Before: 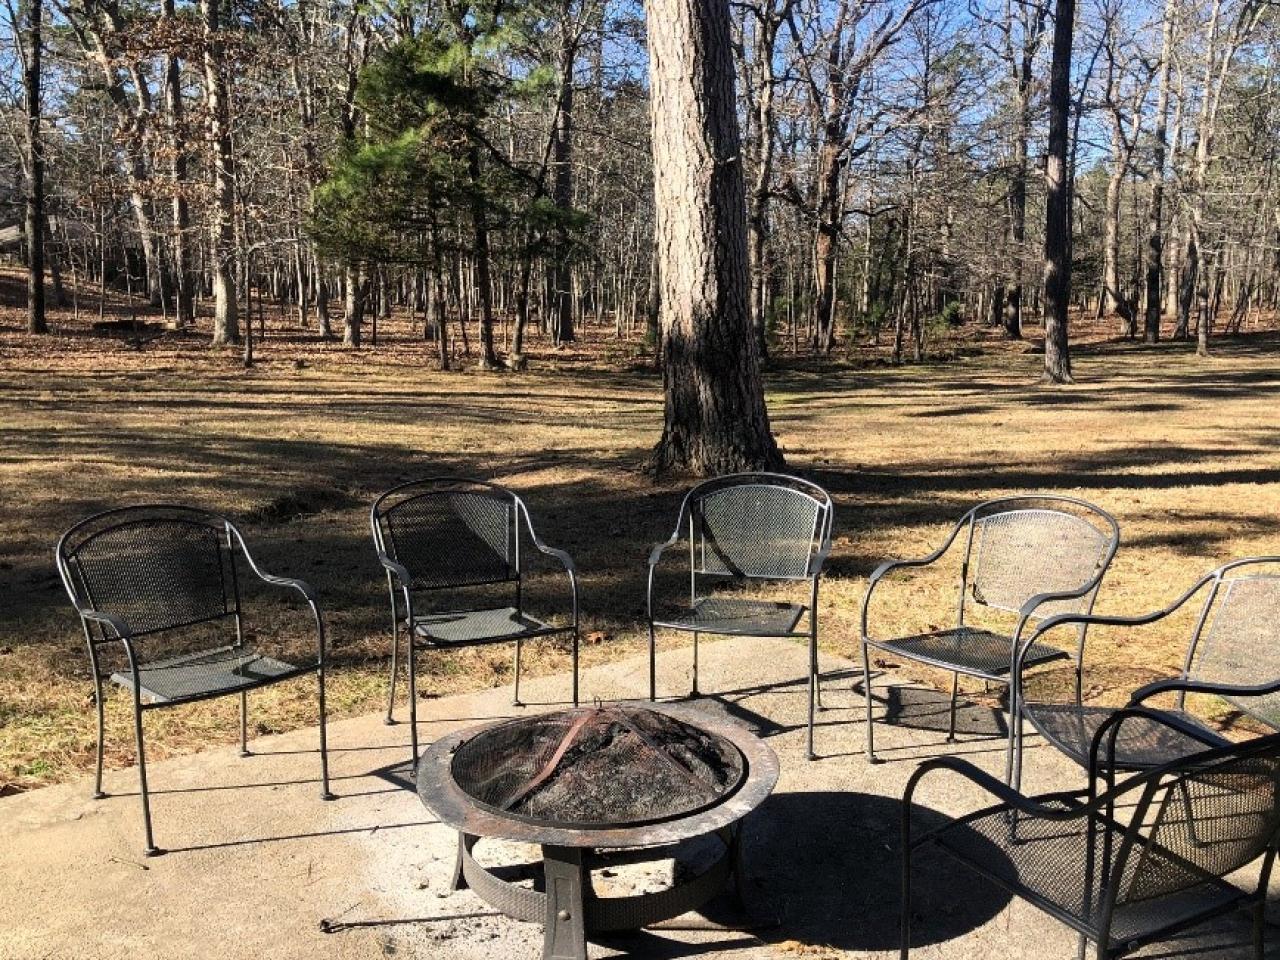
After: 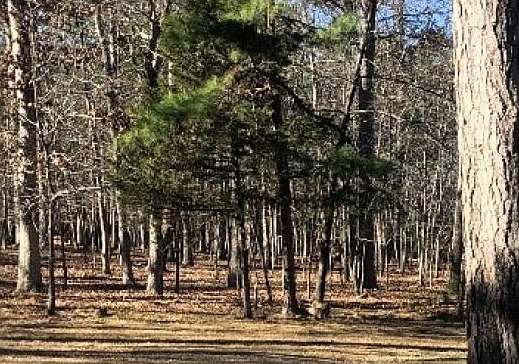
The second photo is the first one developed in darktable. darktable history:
sharpen: radius 0.969, amount 0.604
crop: left 15.452%, top 5.459%, right 43.956%, bottom 56.62%
